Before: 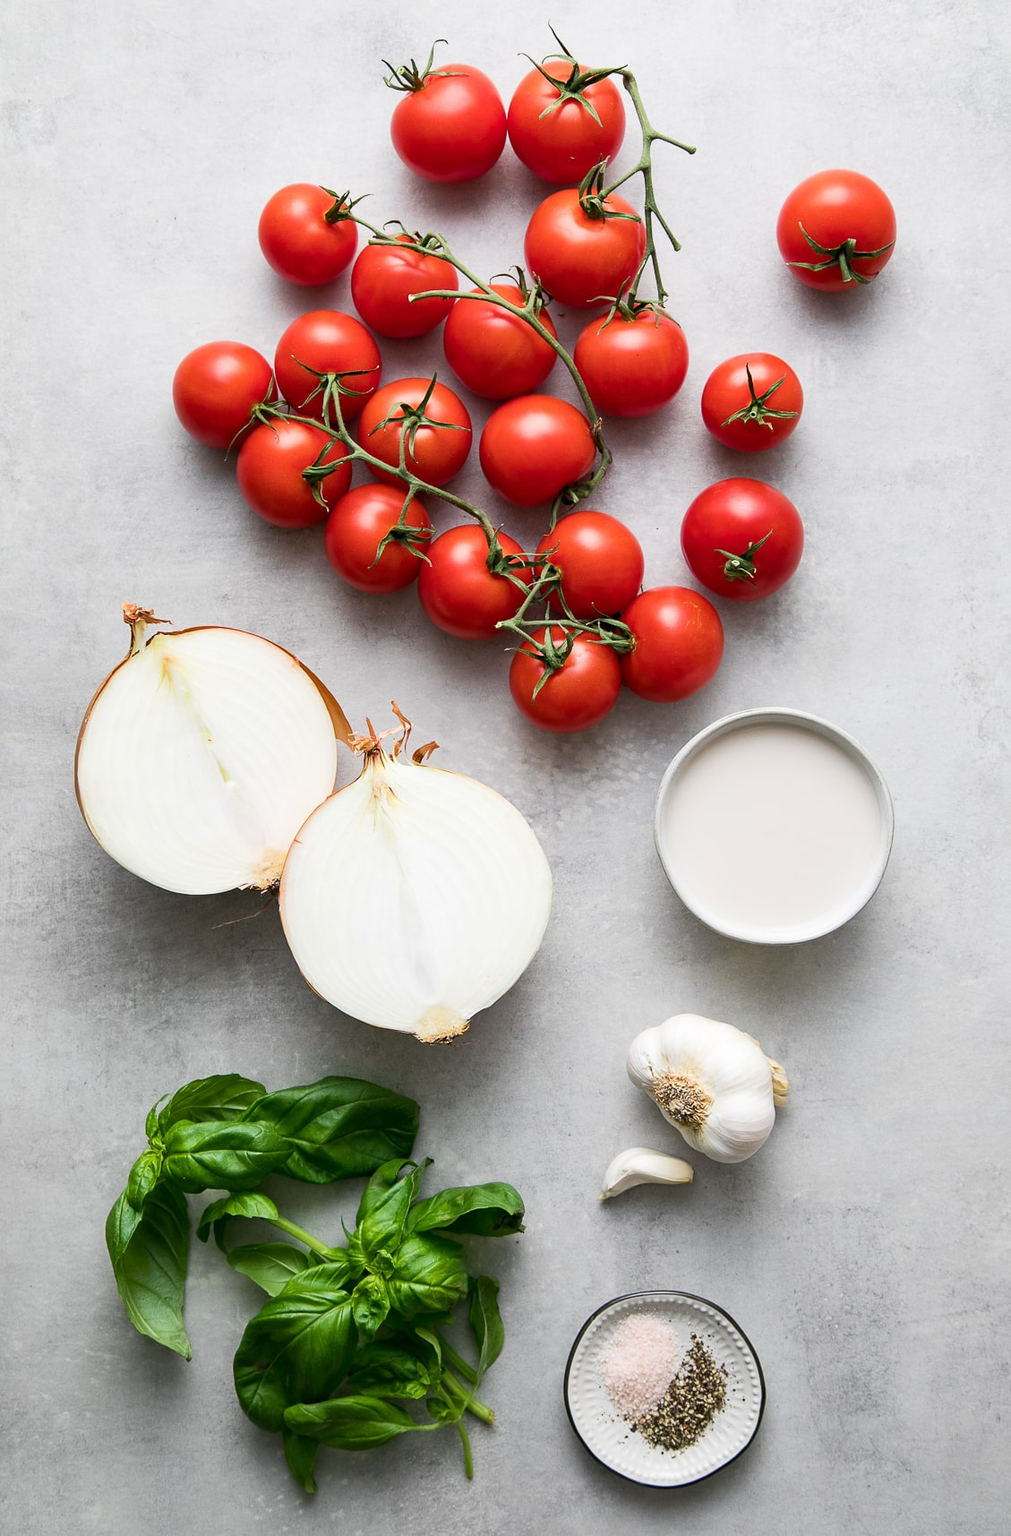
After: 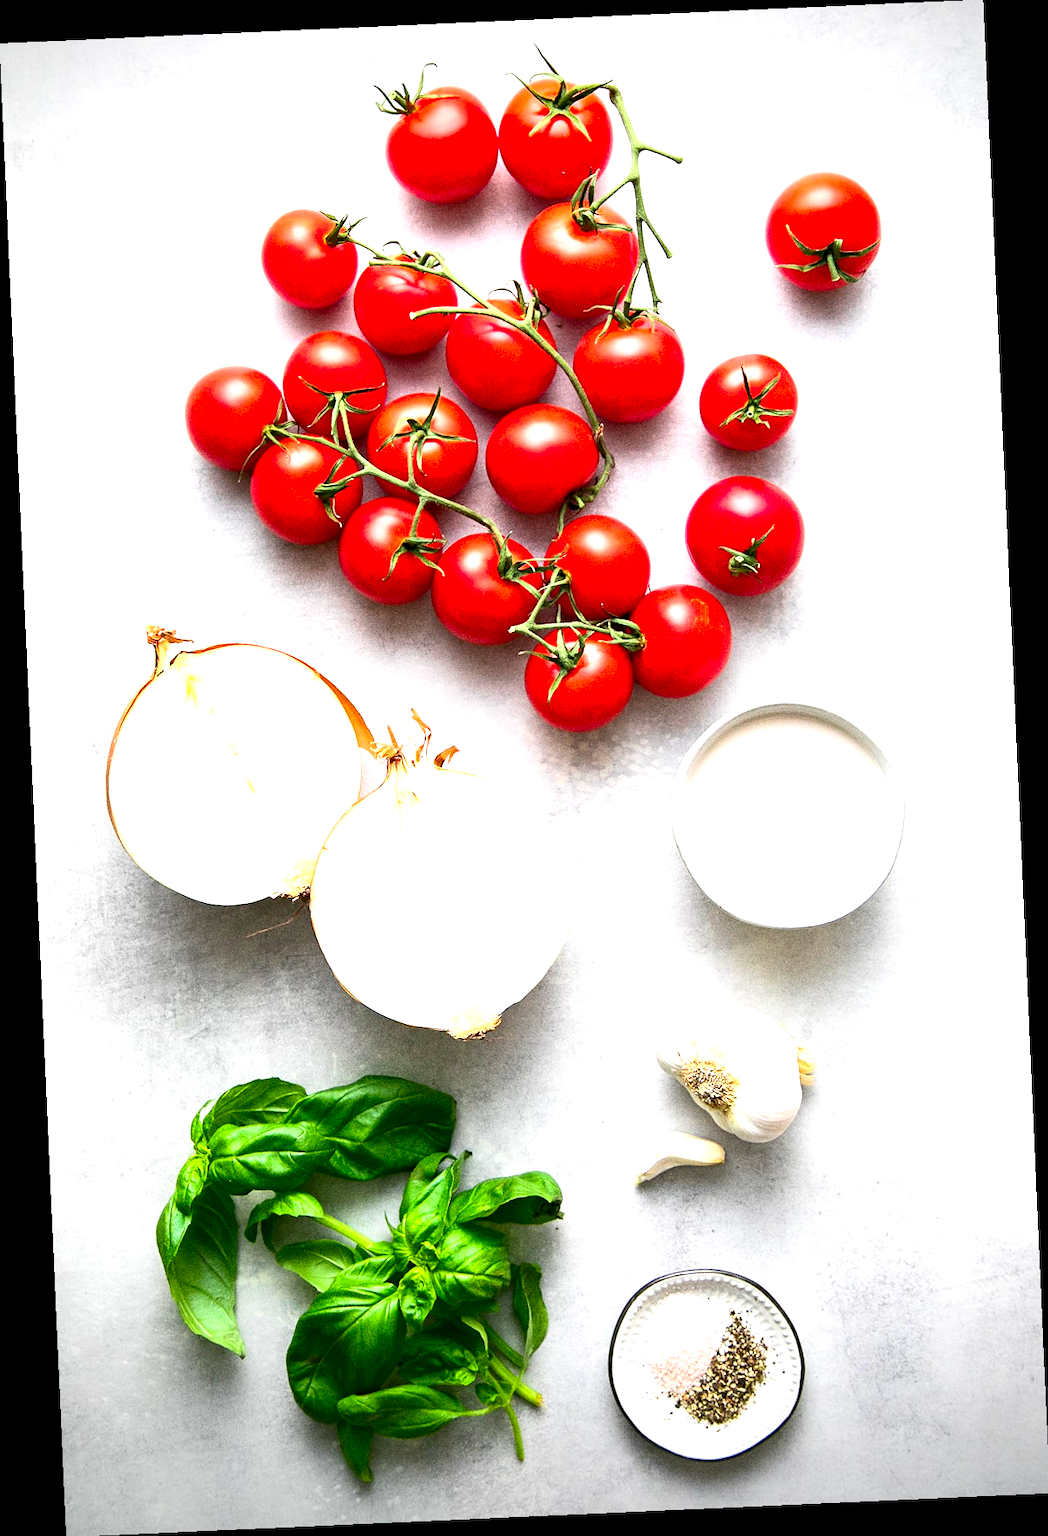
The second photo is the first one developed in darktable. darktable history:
vignetting: fall-off start 88.53%, fall-off radius 44.2%, saturation 0.376, width/height ratio 1.161
exposure: black level correction 0.001, exposure 1.116 EV, compensate highlight preservation false
contrast brightness saturation: contrast 0.16, saturation 0.32
rotate and perspective: rotation -2.56°, automatic cropping off
grain: coarseness 0.09 ISO, strength 40%
tone equalizer: on, module defaults
